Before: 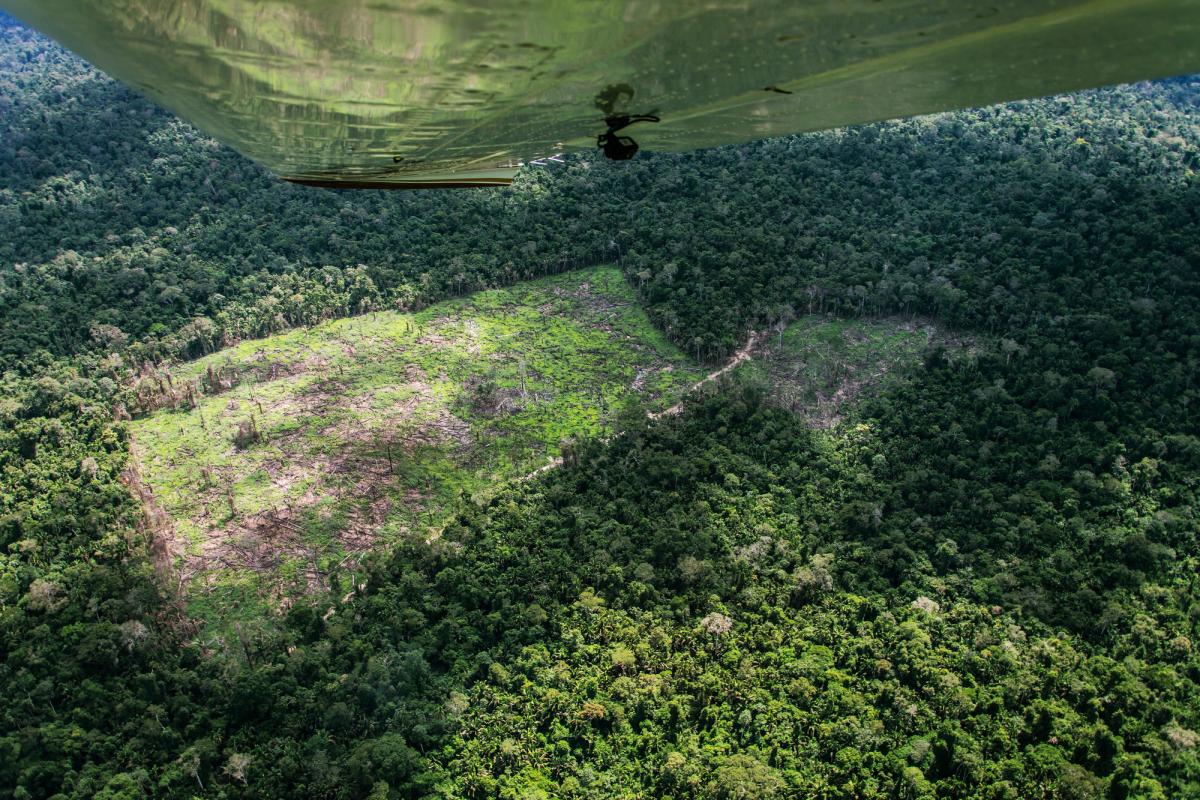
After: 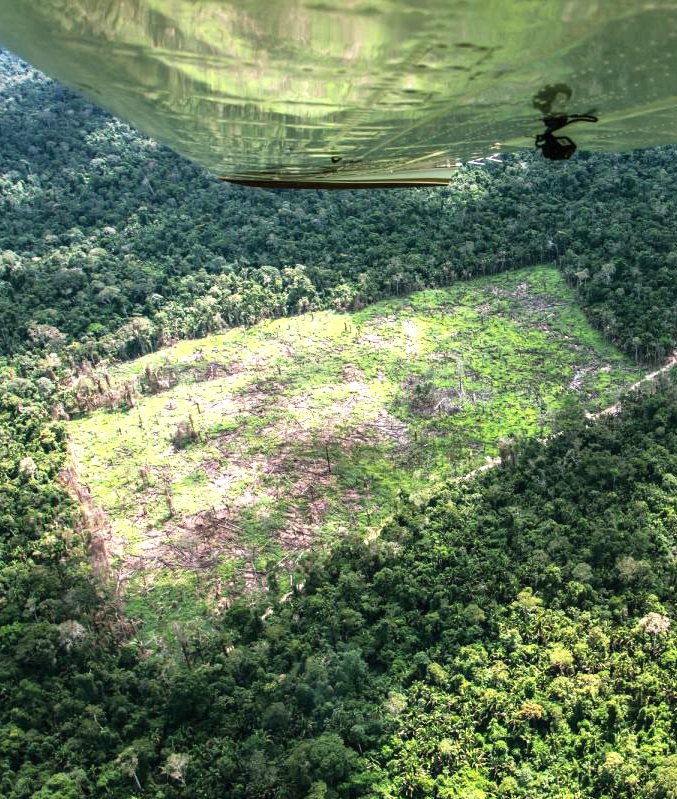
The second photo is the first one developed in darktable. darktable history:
contrast brightness saturation: saturation -0.069
crop: left 5.194%, right 38.326%
exposure: black level correction 0, exposure 0.89 EV, compensate highlight preservation false
